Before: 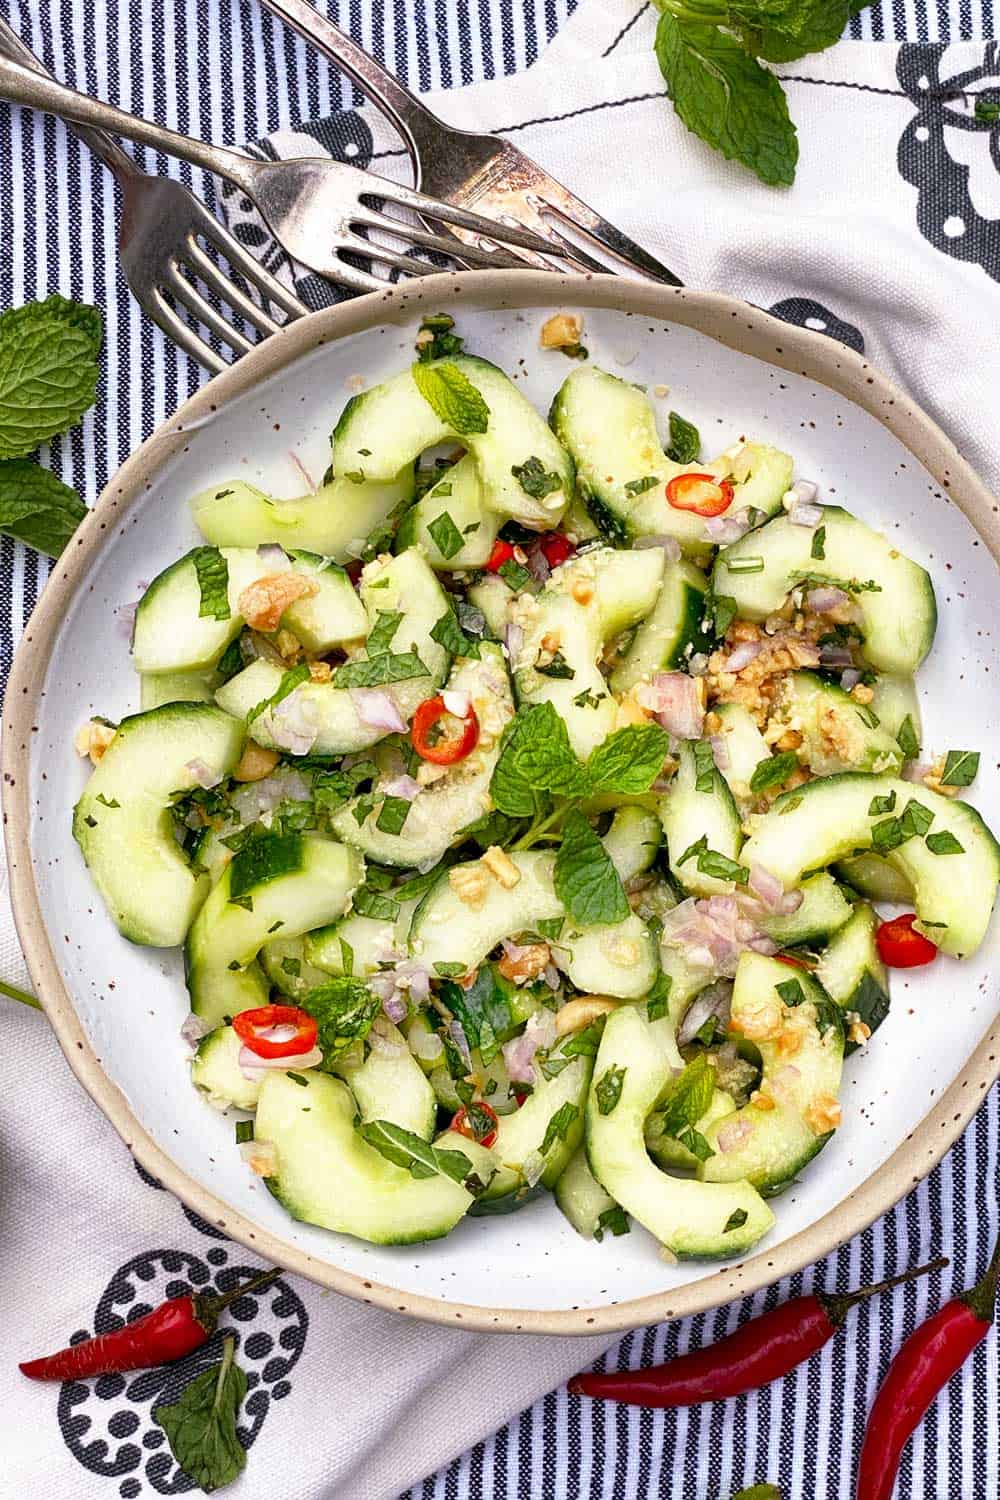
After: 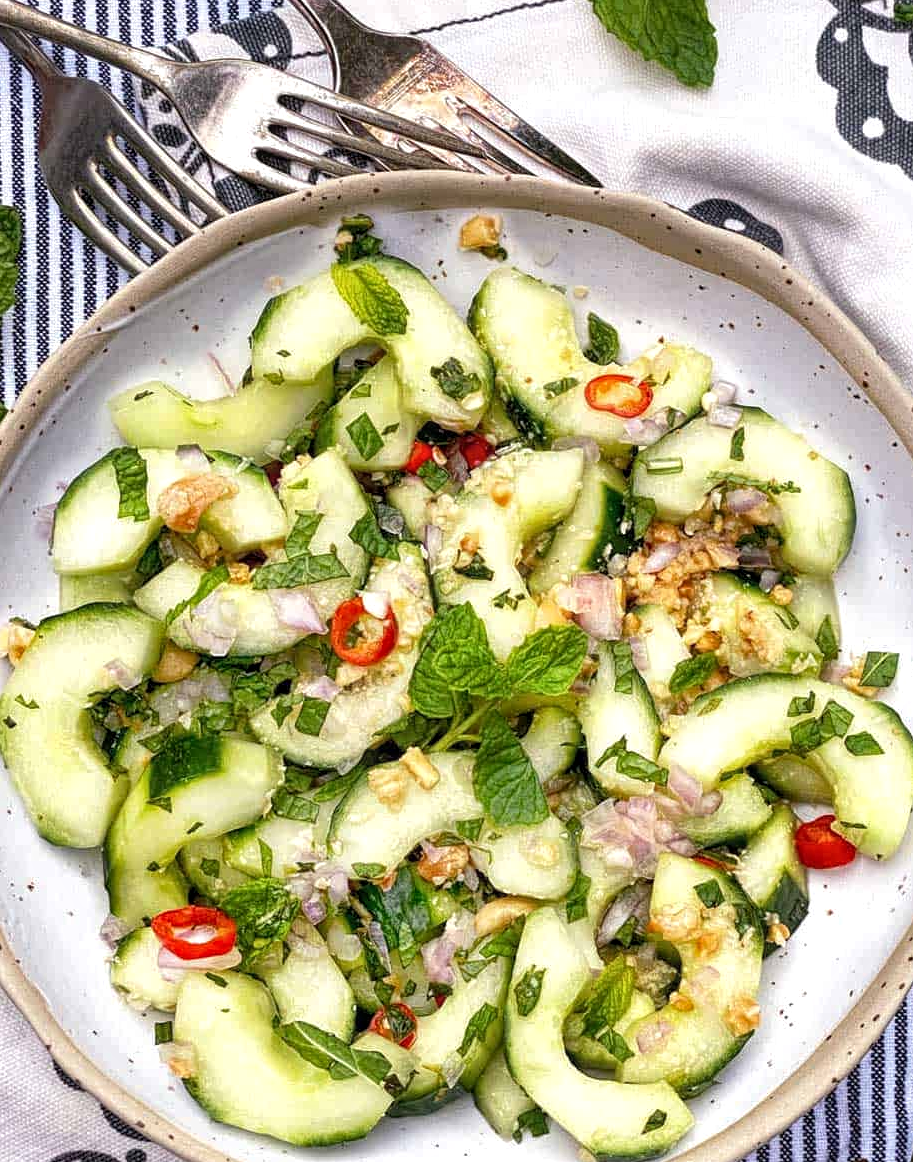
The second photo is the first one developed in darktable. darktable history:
crop: left 8.155%, top 6.611%, bottom 15.385%
local contrast: highlights 99%, shadows 86%, detail 160%, midtone range 0.2
